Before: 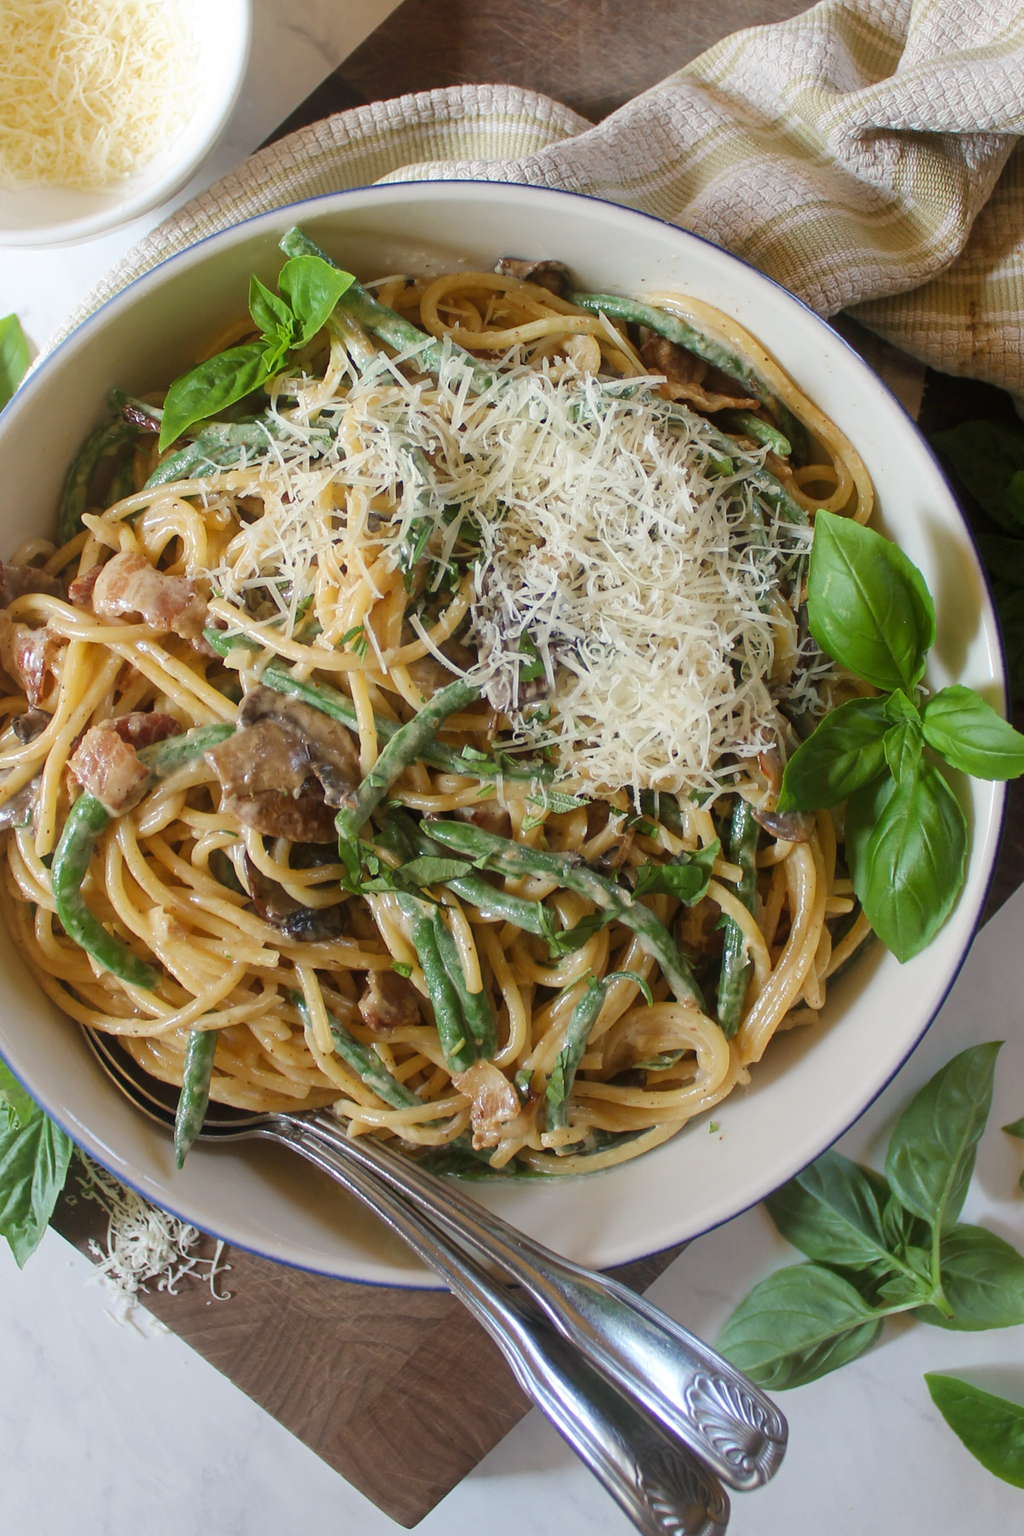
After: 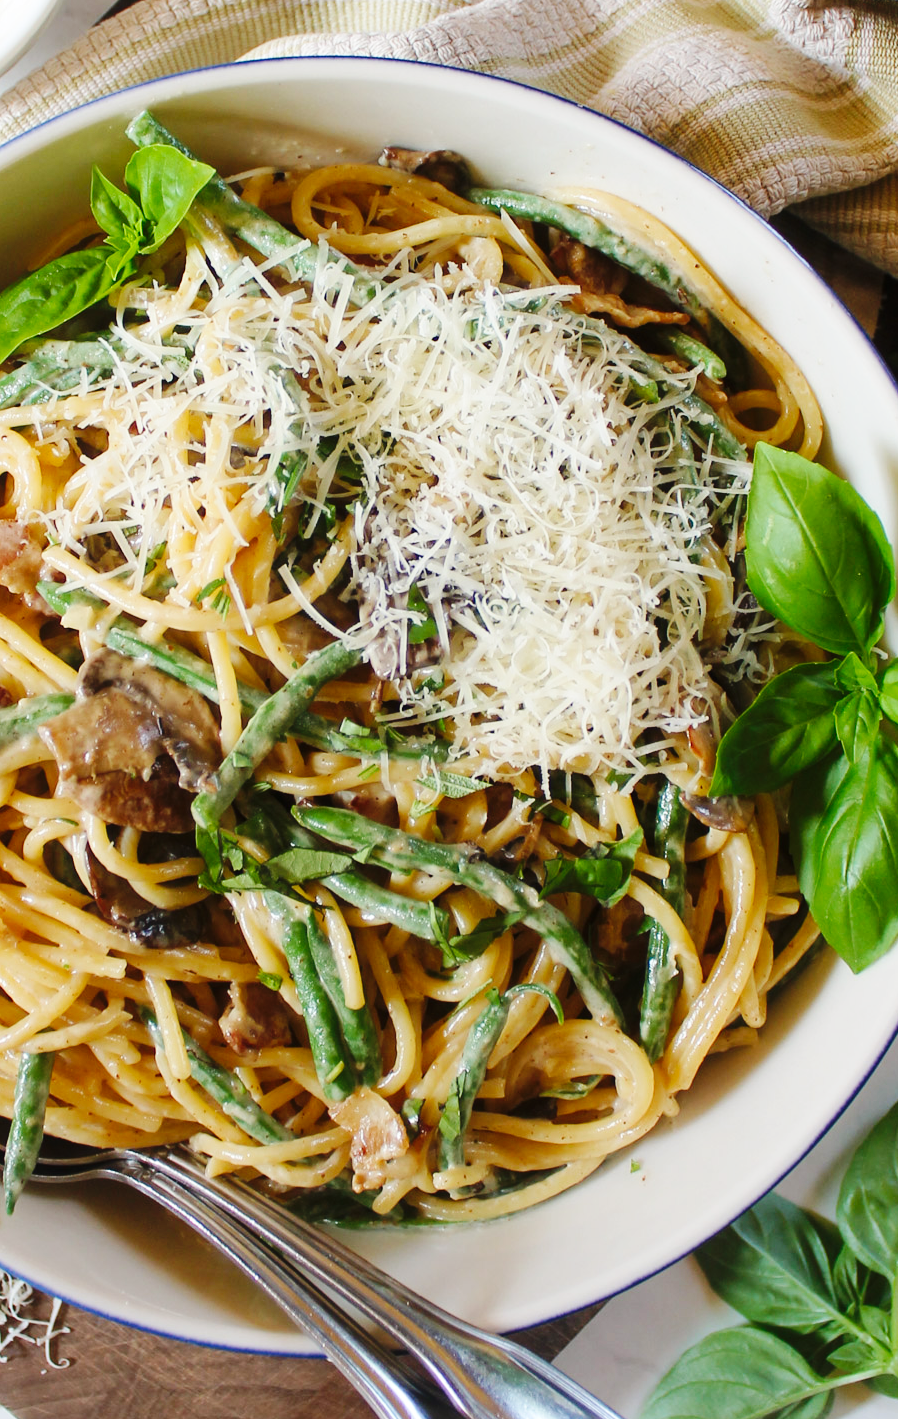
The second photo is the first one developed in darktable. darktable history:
crop: left 16.768%, top 8.653%, right 8.362%, bottom 12.485%
base curve: curves: ch0 [(0, 0) (0.036, 0.025) (0.121, 0.166) (0.206, 0.329) (0.605, 0.79) (1, 1)], preserve colors none
tone equalizer: on, module defaults
